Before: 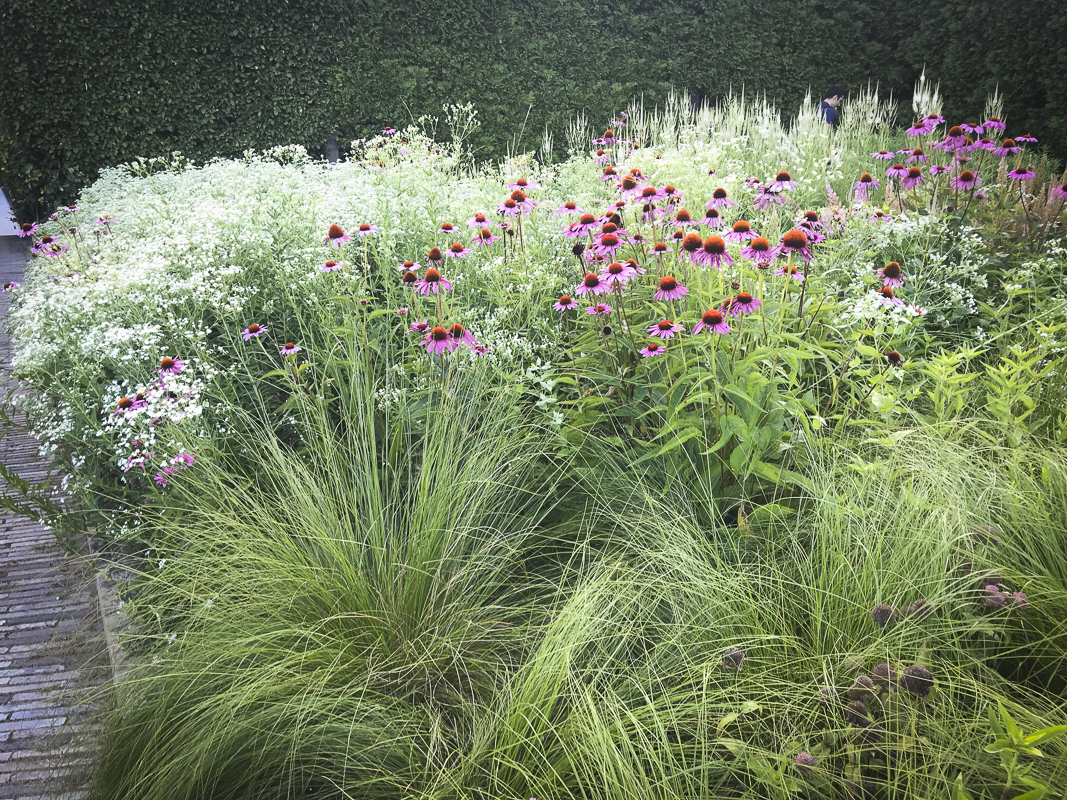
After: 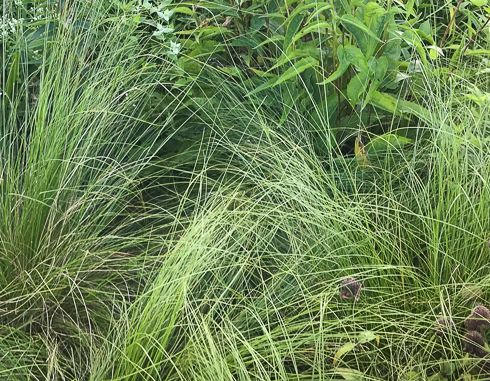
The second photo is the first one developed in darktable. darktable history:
crop: left 35.92%, top 46.308%, right 18.13%, bottom 6.037%
